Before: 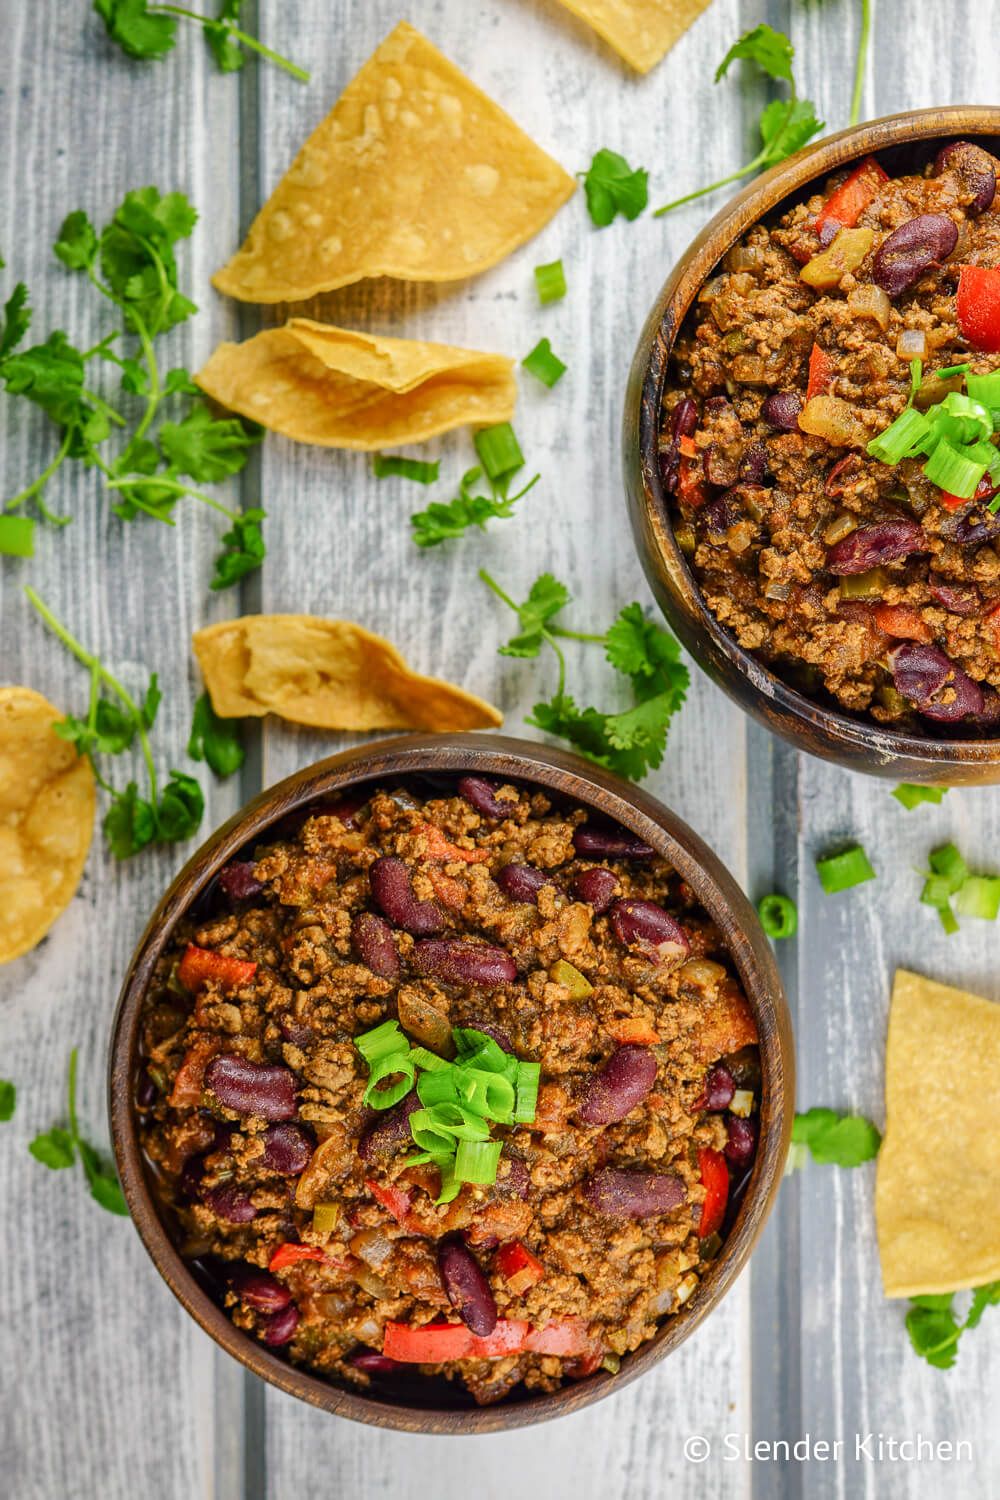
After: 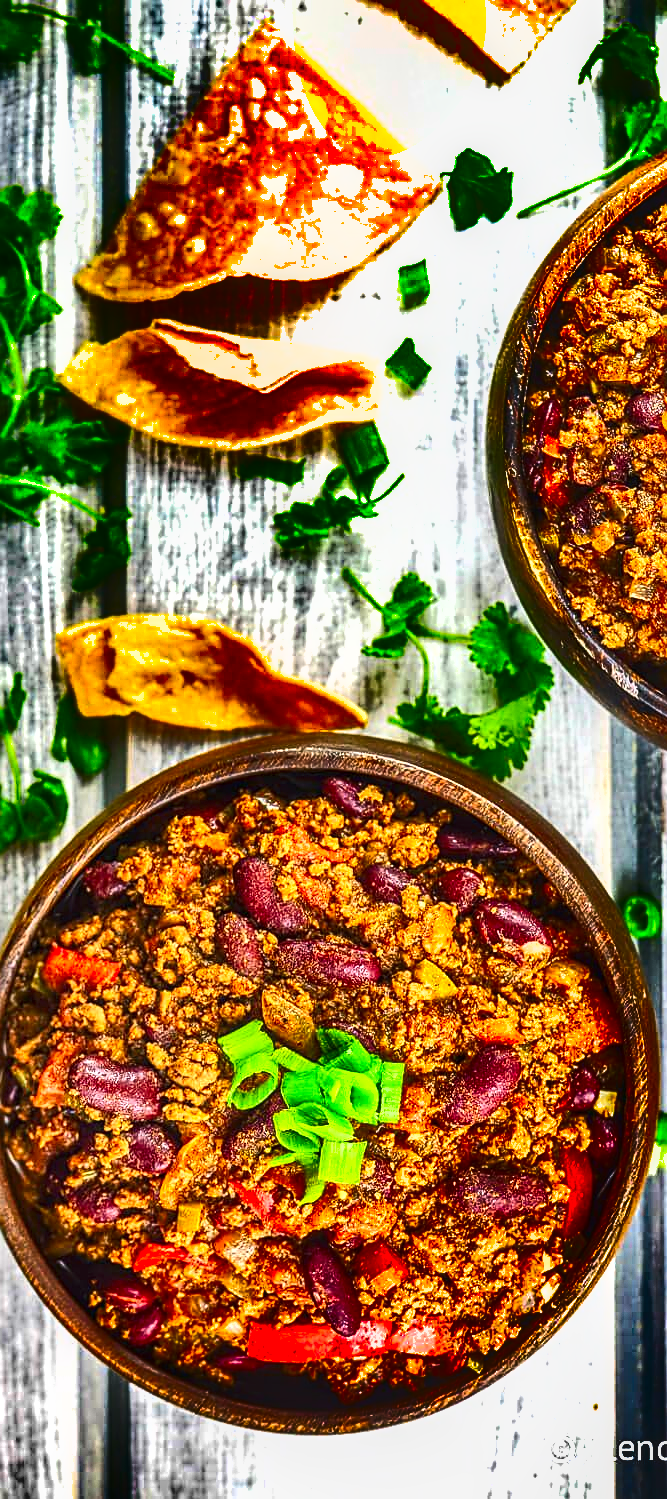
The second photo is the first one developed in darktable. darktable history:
exposure: black level correction -0.002, exposure 1.109 EV, compensate highlight preservation false
crop and rotate: left 13.638%, right 19.641%
local contrast: on, module defaults
shadows and highlights: radius 123.16, shadows 99.22, white point adjustment -3.04, highlights -99.84, soften with gaussian
contrast brightness saturation: contrast 0.229, brightness 0.102, saturation 0.293
sharpen: amount 0.597
